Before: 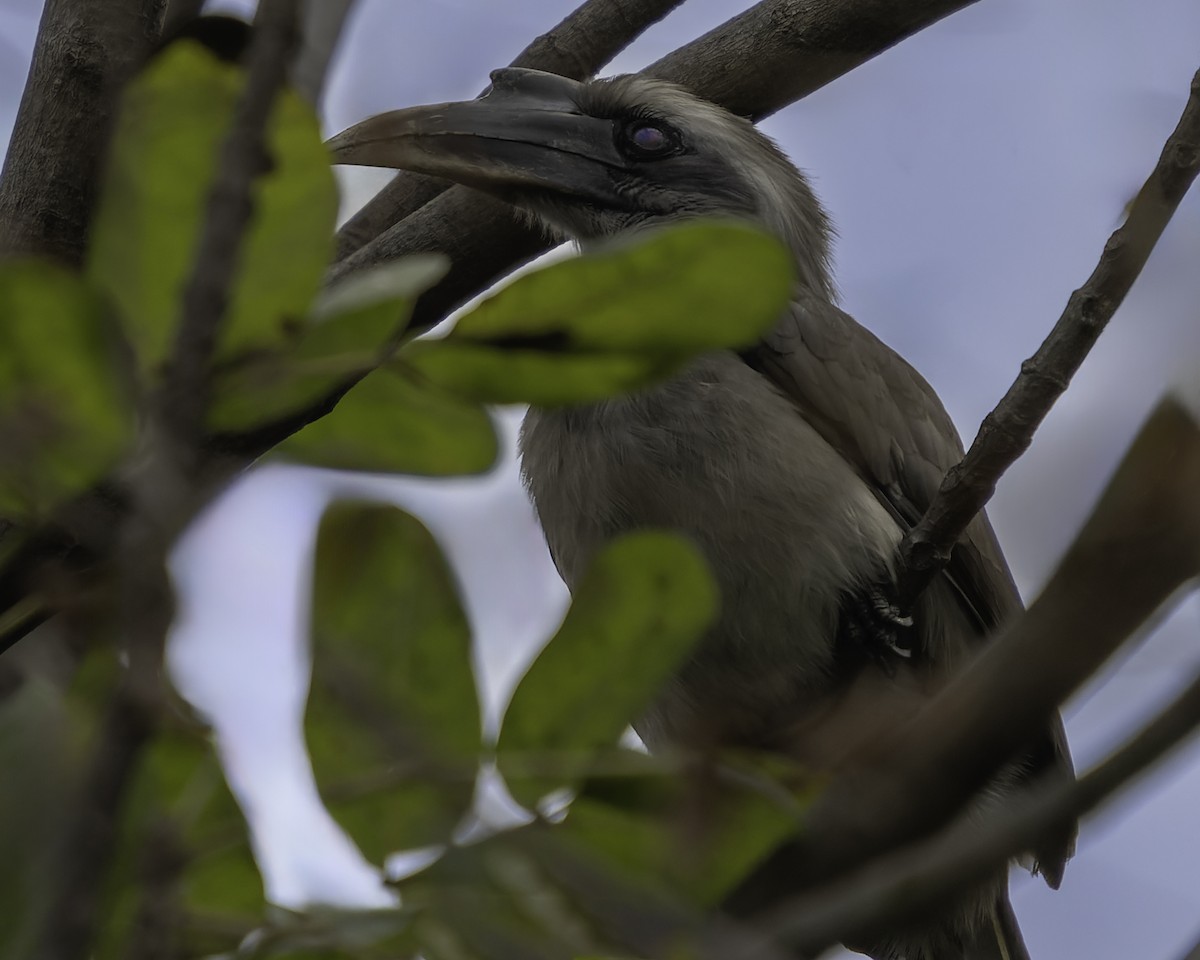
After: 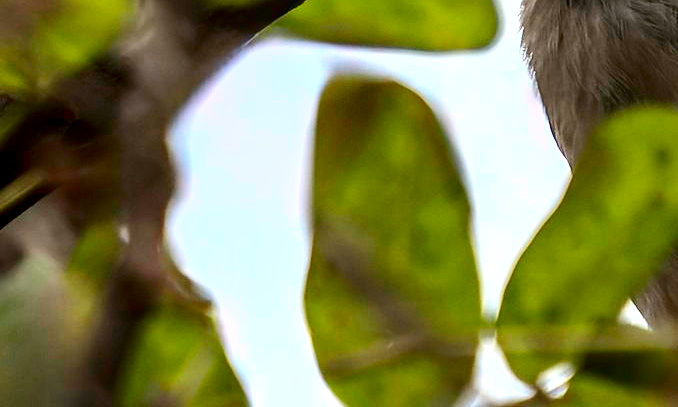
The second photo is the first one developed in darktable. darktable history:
crop: top 44.353%, right 43.439%, bottom 13.181%
local contrast: on, module defaults
contrast brightness saturation: contrast 0.189, brightness -0.245, saturation 0.114
shadows and highlights: shadows 48.82, highlights -42.74, soften with gaussian
tone equalizer: -8 EV -0.417 EV, -7 EV -0.372 EV, -6 EV -0.303 EV, -5 EV -0.243 EV, -3 EV 0.232 EV, -2 EV 0.335 EV, -1 EV 0.373 EV, +0 EV 0.404 EV
exposure: black level correction 0, exposure 1.2 EV, compensate highlight preservation false
haze removal: compatibility mode true, adaptive false
